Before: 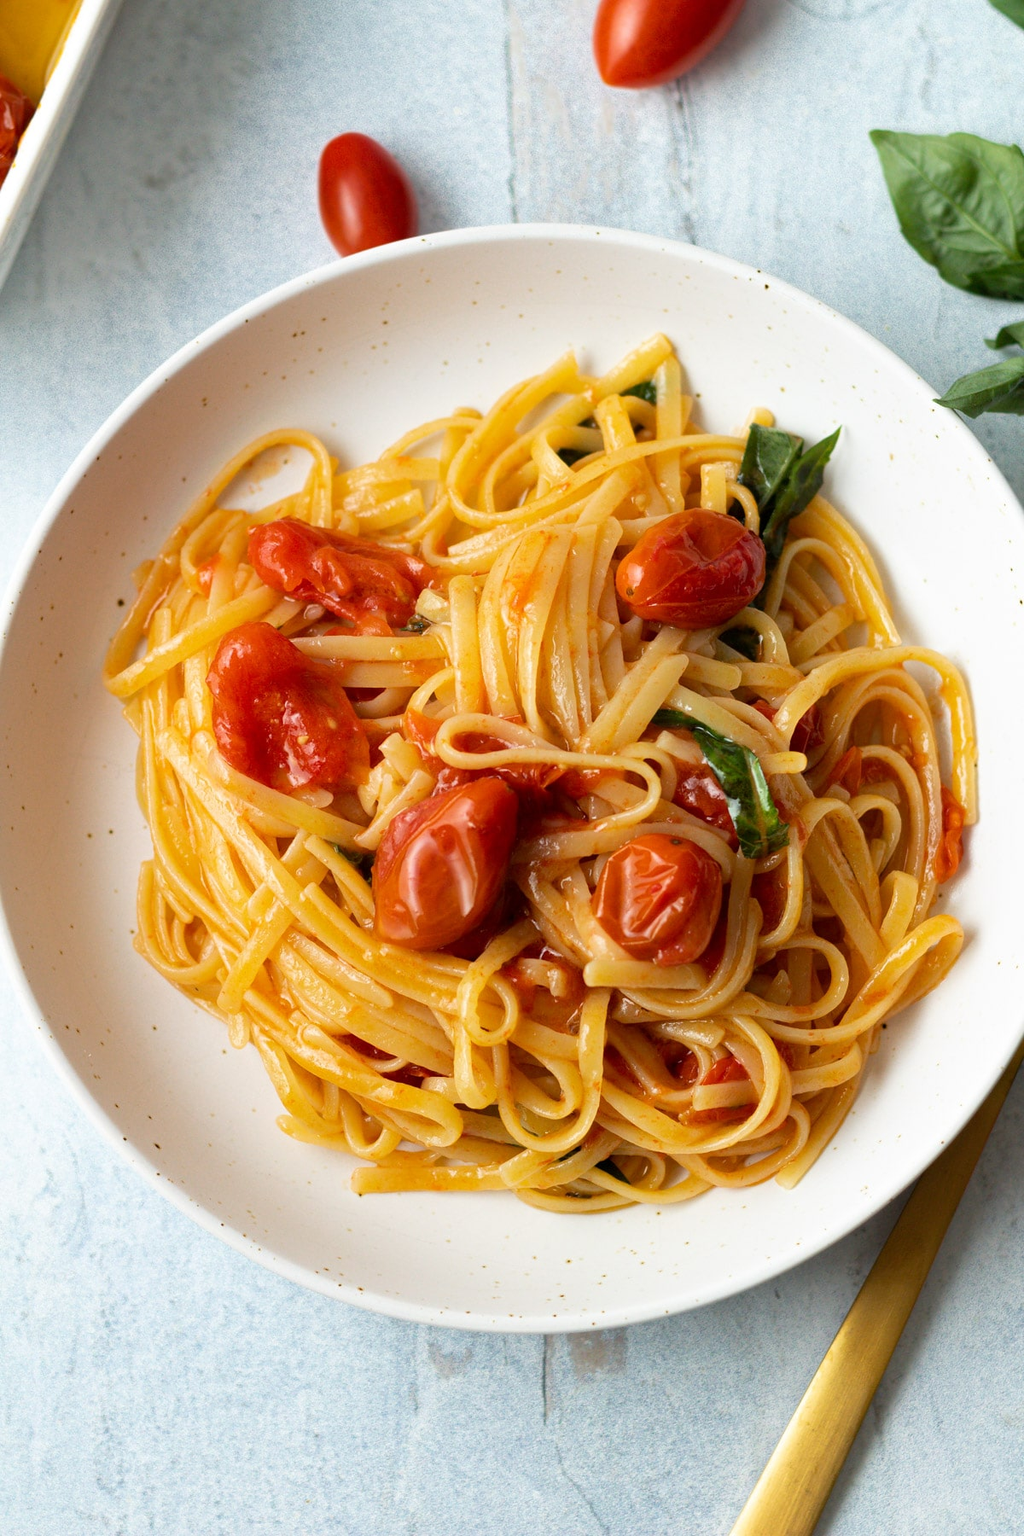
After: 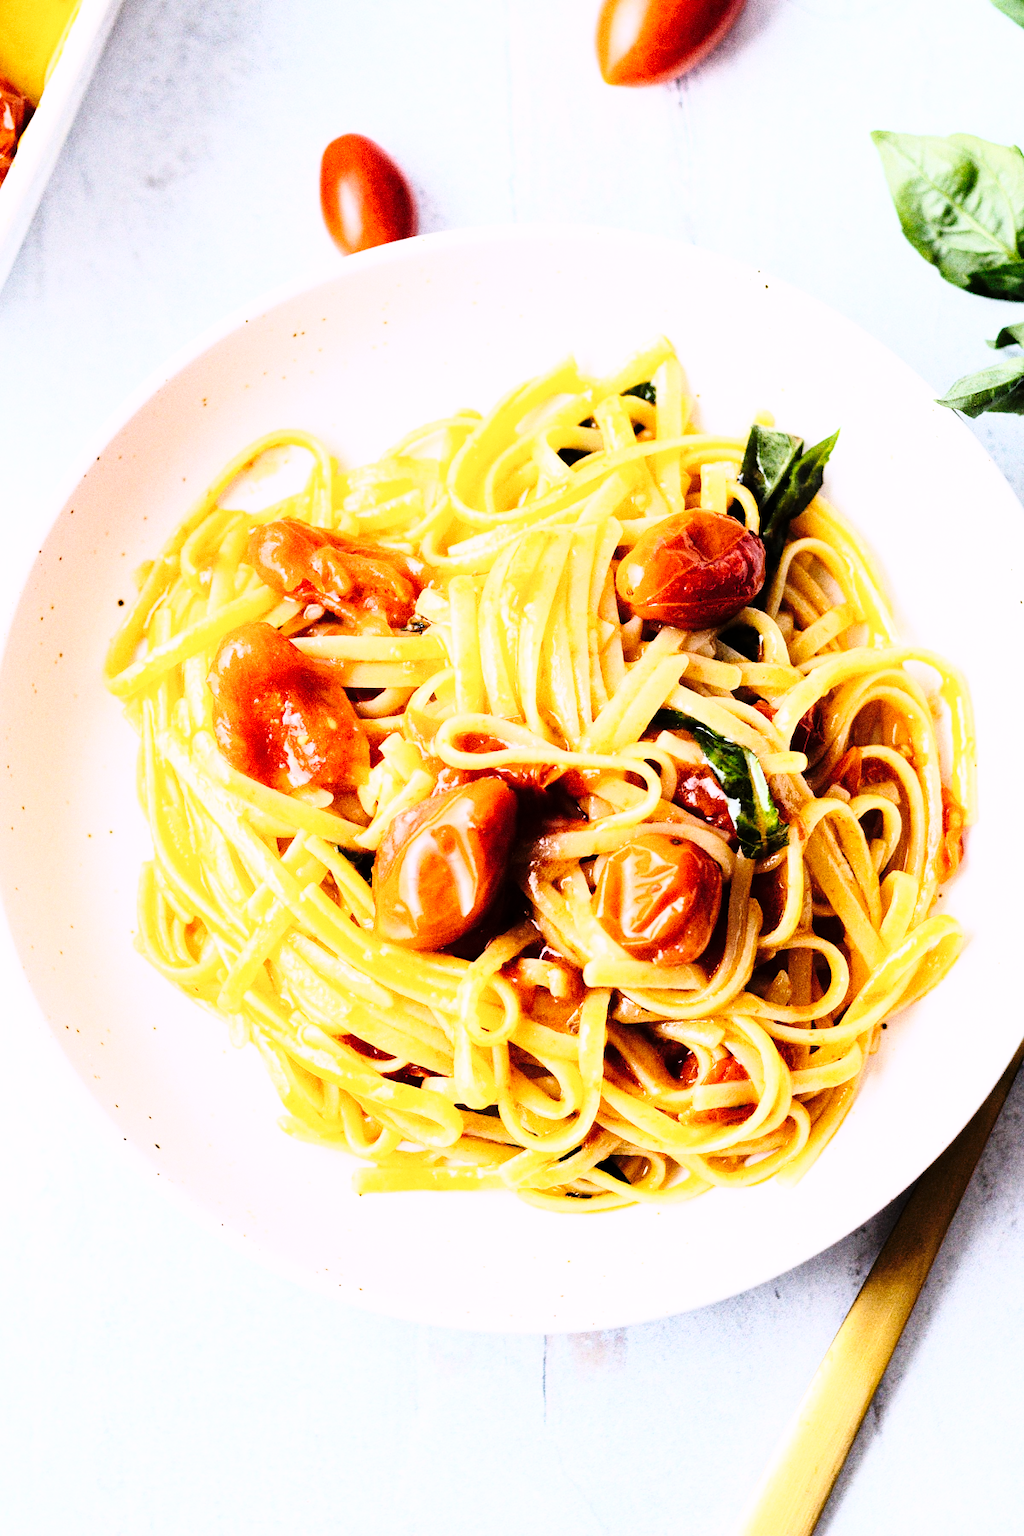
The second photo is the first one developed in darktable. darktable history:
base curve: curves: ch0 [(0, 0) (0.036, 0.025) (0.121, 0.166) (0.206, 0.329) (0.605, 0.79) (1, 1)], preserve colors none
grain: coarseness 0.09 ISO, strength 40%
rgb curve: curves: ch0 [(0, 0) (0.21, 0.15) (0.24, 0.21) (0.5, 0.75) (0.75, 0.96) (0.89, 0.99) (1, 1)]; ch1 [(0, 0.02) (0.21, 0.13) (0.25, 0.2) (0.5, 0.67) (0.75, 0.9) (0.89, 0.97) (1, 1)]; ch2 [(0, 0.02) (0.21, 0.13) (0.25, 0.2) (0.5, 0.67) (0.75, 0.9) (0.89, 0.97) (1, 1)], compensate middle gray true
color zones: curves: ch1 [(0, 0.469) (0.01, 0.469) (0.12, 0.446) (0.248, 0.469) (0.5, 0.5) (0.748, 0.5) (0.99, 0.469) (1, 0.469)]
white balance: red 1.042, blue 1.17
